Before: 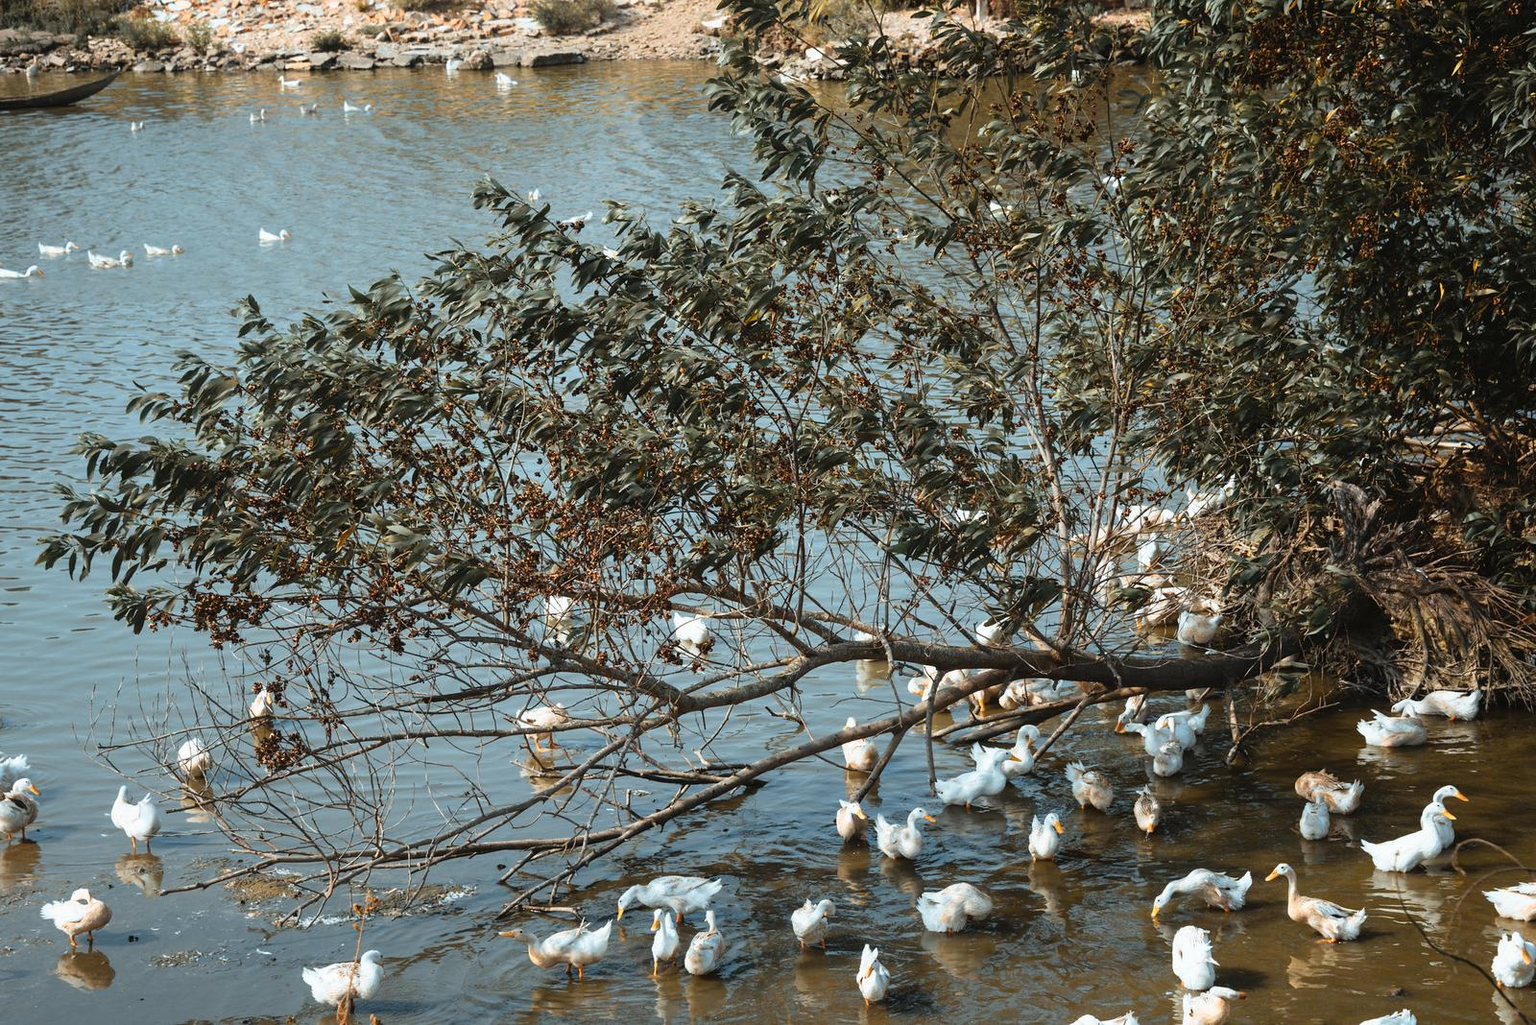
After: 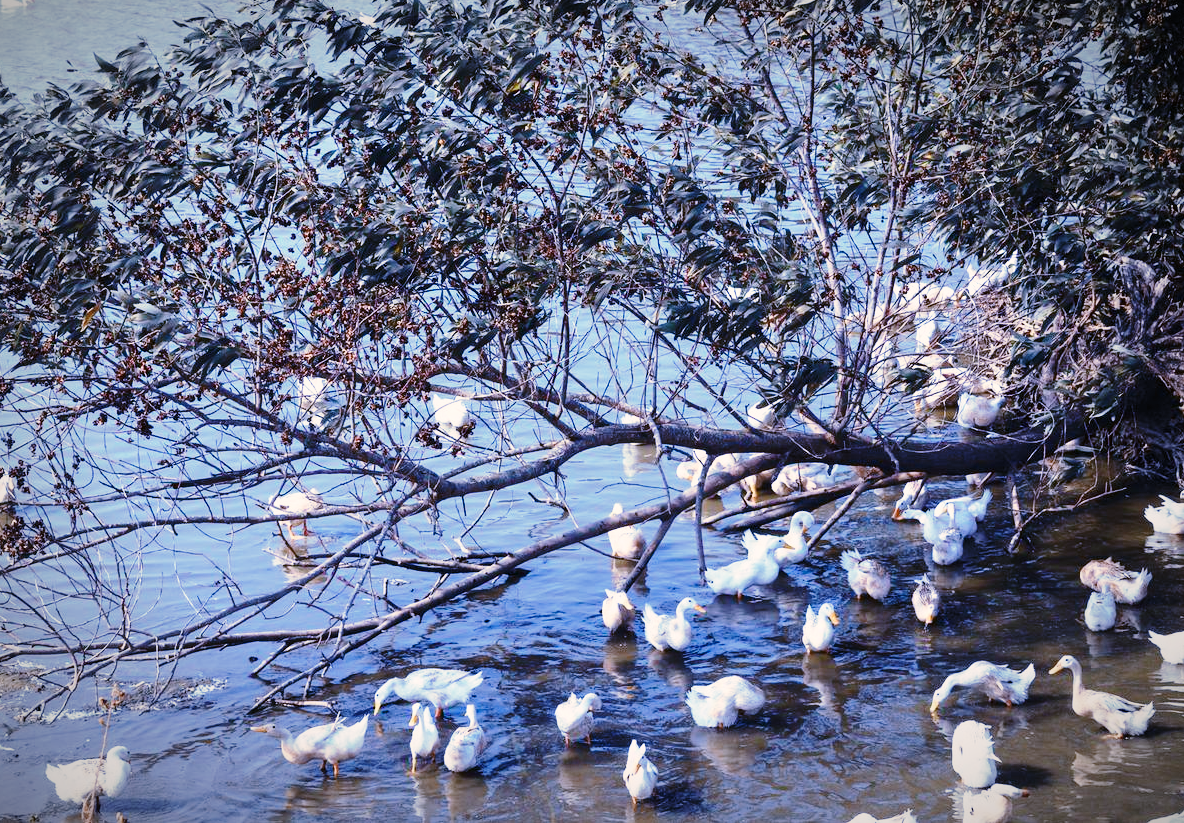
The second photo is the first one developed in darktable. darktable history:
color correction: highlights a* 2.72, highlights b* 22.8
base curve: curves: ch0 [(0, 0) (0.028, 0.03) (0.121, 0.232) (0.46, 0.748) (0.859, 0.968) (1, 1)], preserve colors none
vignetting: fall-off radius 60%, automatic ratio true
exposure: black level correction 0.002, exposure -0.1 EV, compensate highlight preservation false
color calibration: output R [1.063, -0.012, -0.003, 0], output B [-0.079, 0.047, 1, 0], illuminant custom, x 0.46, y 0.43, temperature 2642.66 K
crop: left 16.871%, top 22.857%, right 9.116%
